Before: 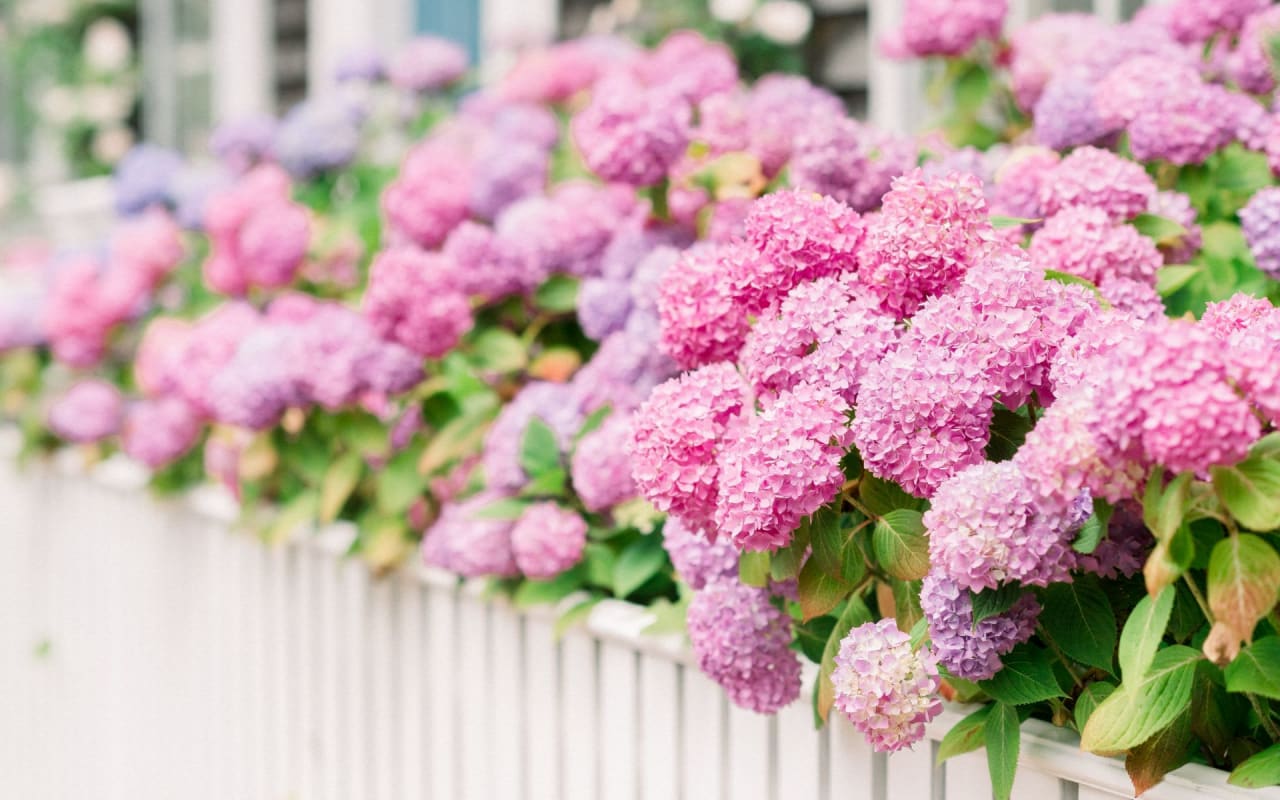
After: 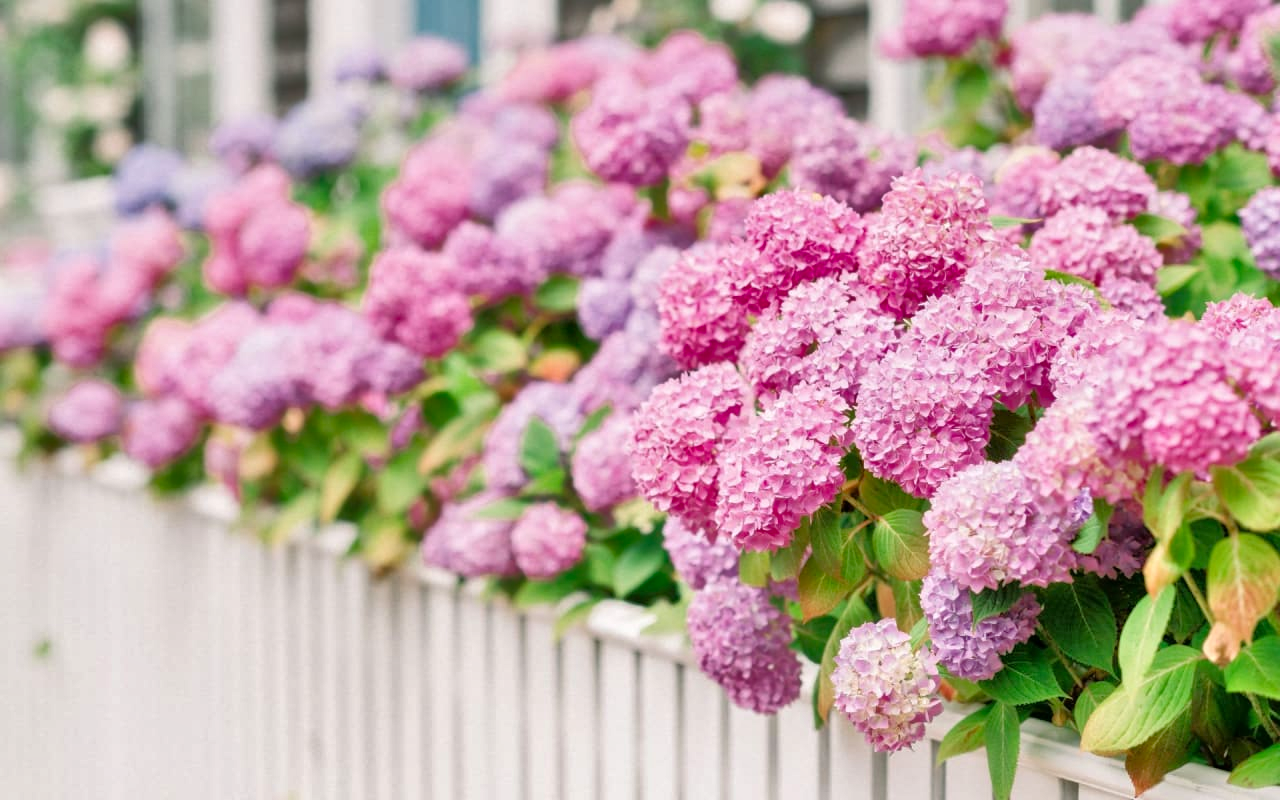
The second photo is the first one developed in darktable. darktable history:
shadows and highlights: soften with gaussian
tone equalizer: -7 EV 0.15 EV, -6 EV 0.6 EV, -5 EV 1.15 EV, -4 EV 1.33 EV, -3 EV 1.15 EV, -2 EV 0.6 EV, -1 EV 0.15 EV, mask exposure compensation -0.5 EV
